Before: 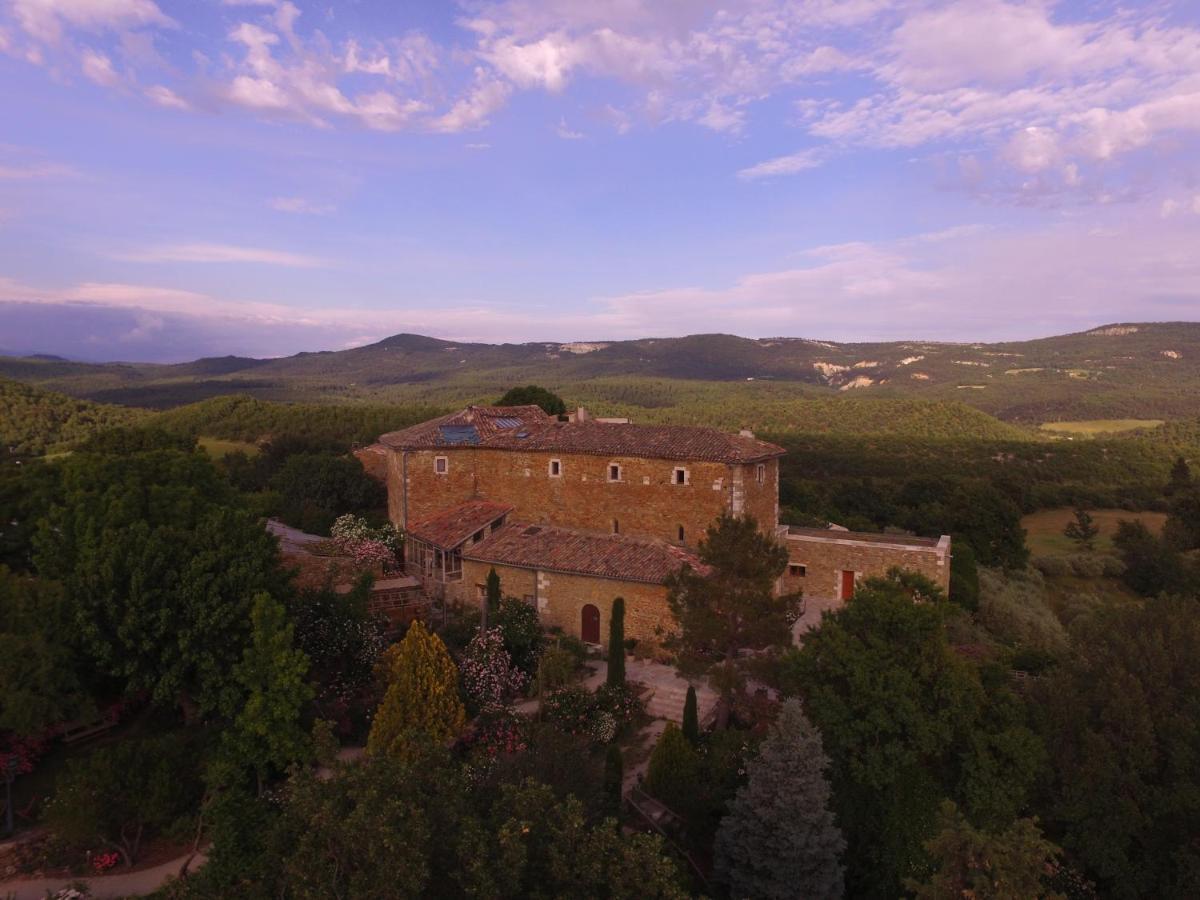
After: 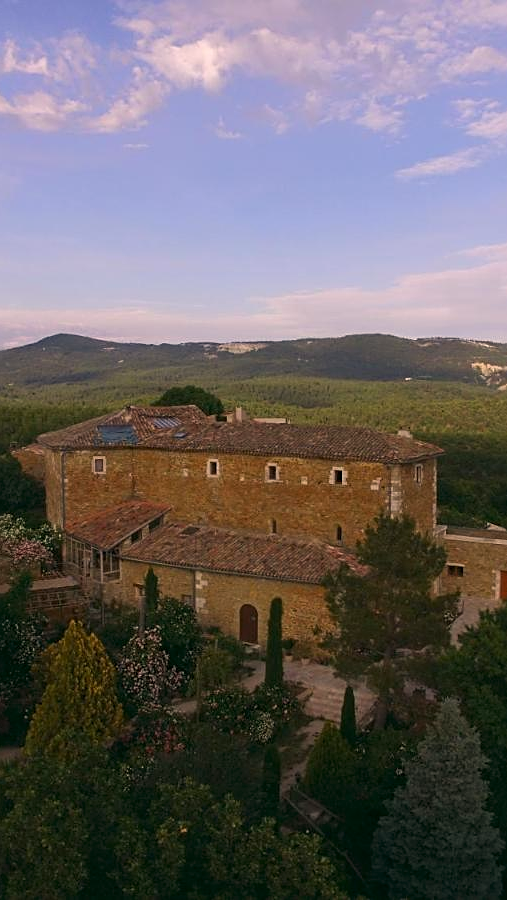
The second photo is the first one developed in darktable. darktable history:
crop: left 28.565%, right 29.167%
sharpen: amount 0.496
color correction: highlights a* -0.602, highlights b* 9.25, shadows a* -9.44, shadows b* 0.566
